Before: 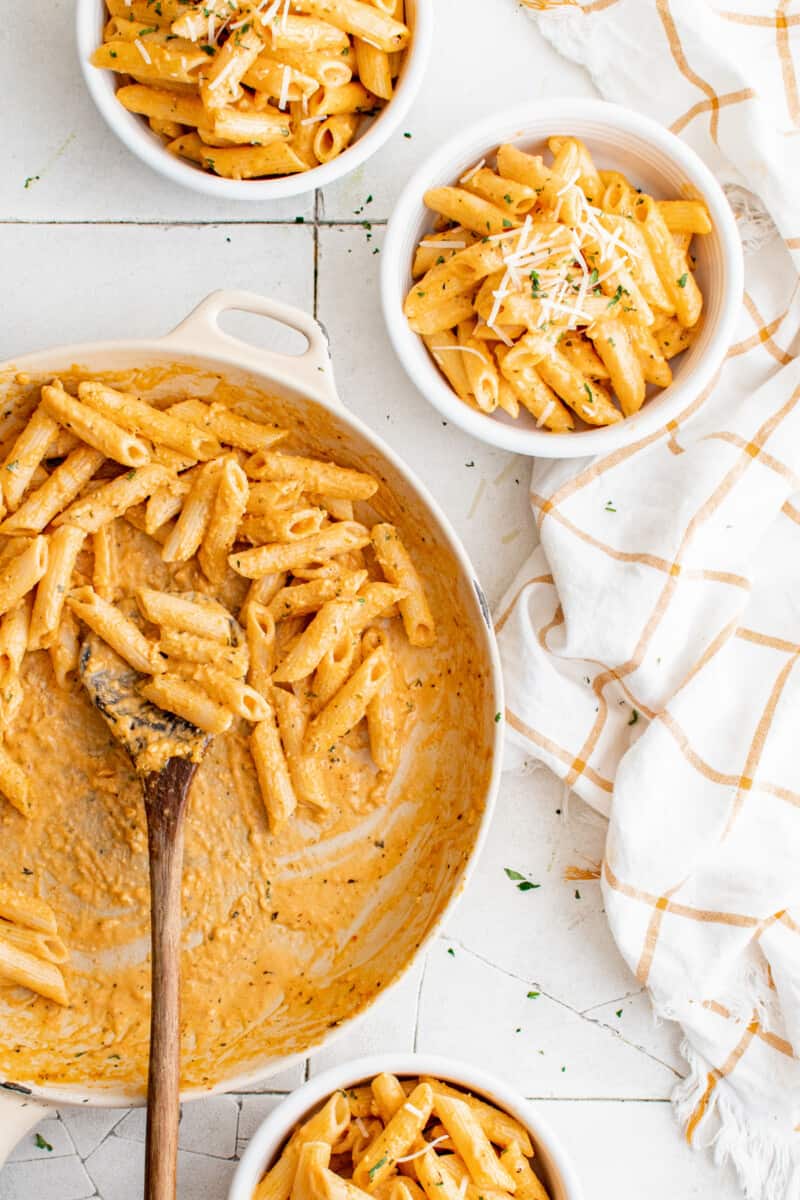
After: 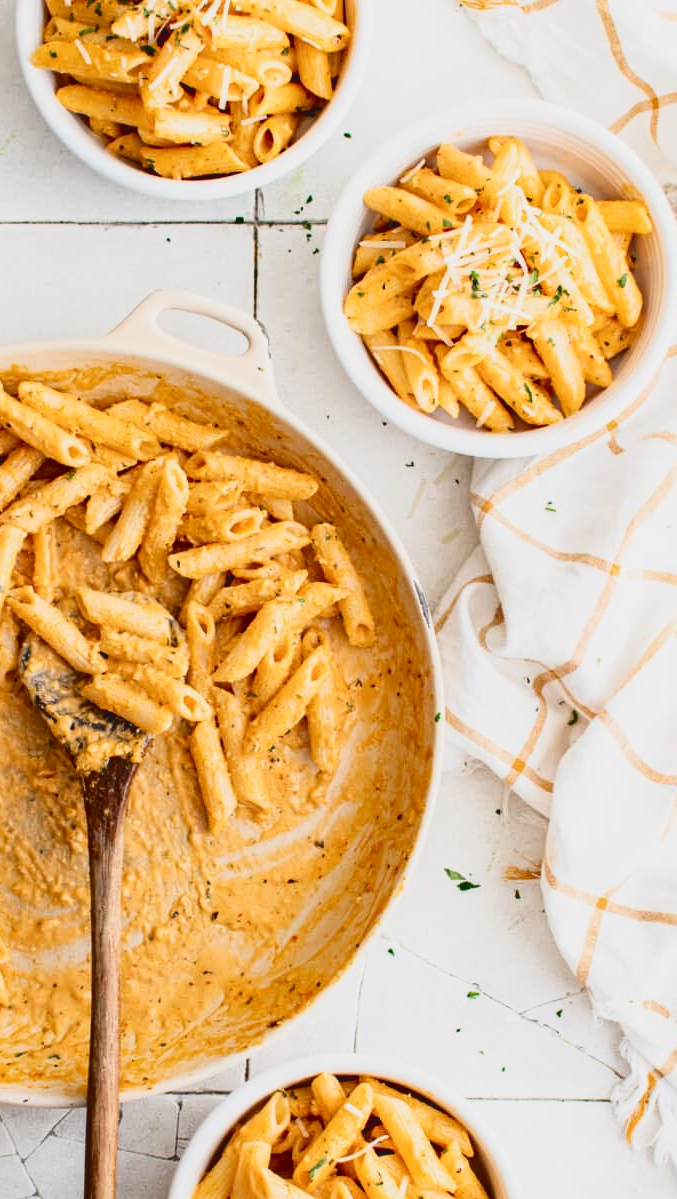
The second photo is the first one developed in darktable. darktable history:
crop: left 7.503%, right 7.86%
tone curve: curves: ch0 [(0, 0.072) (0.249, 0.176) (0.518, 0.489) (0.832, 0.854) (1, 0.948)], color space Lab, independent channels, preserve colors none
